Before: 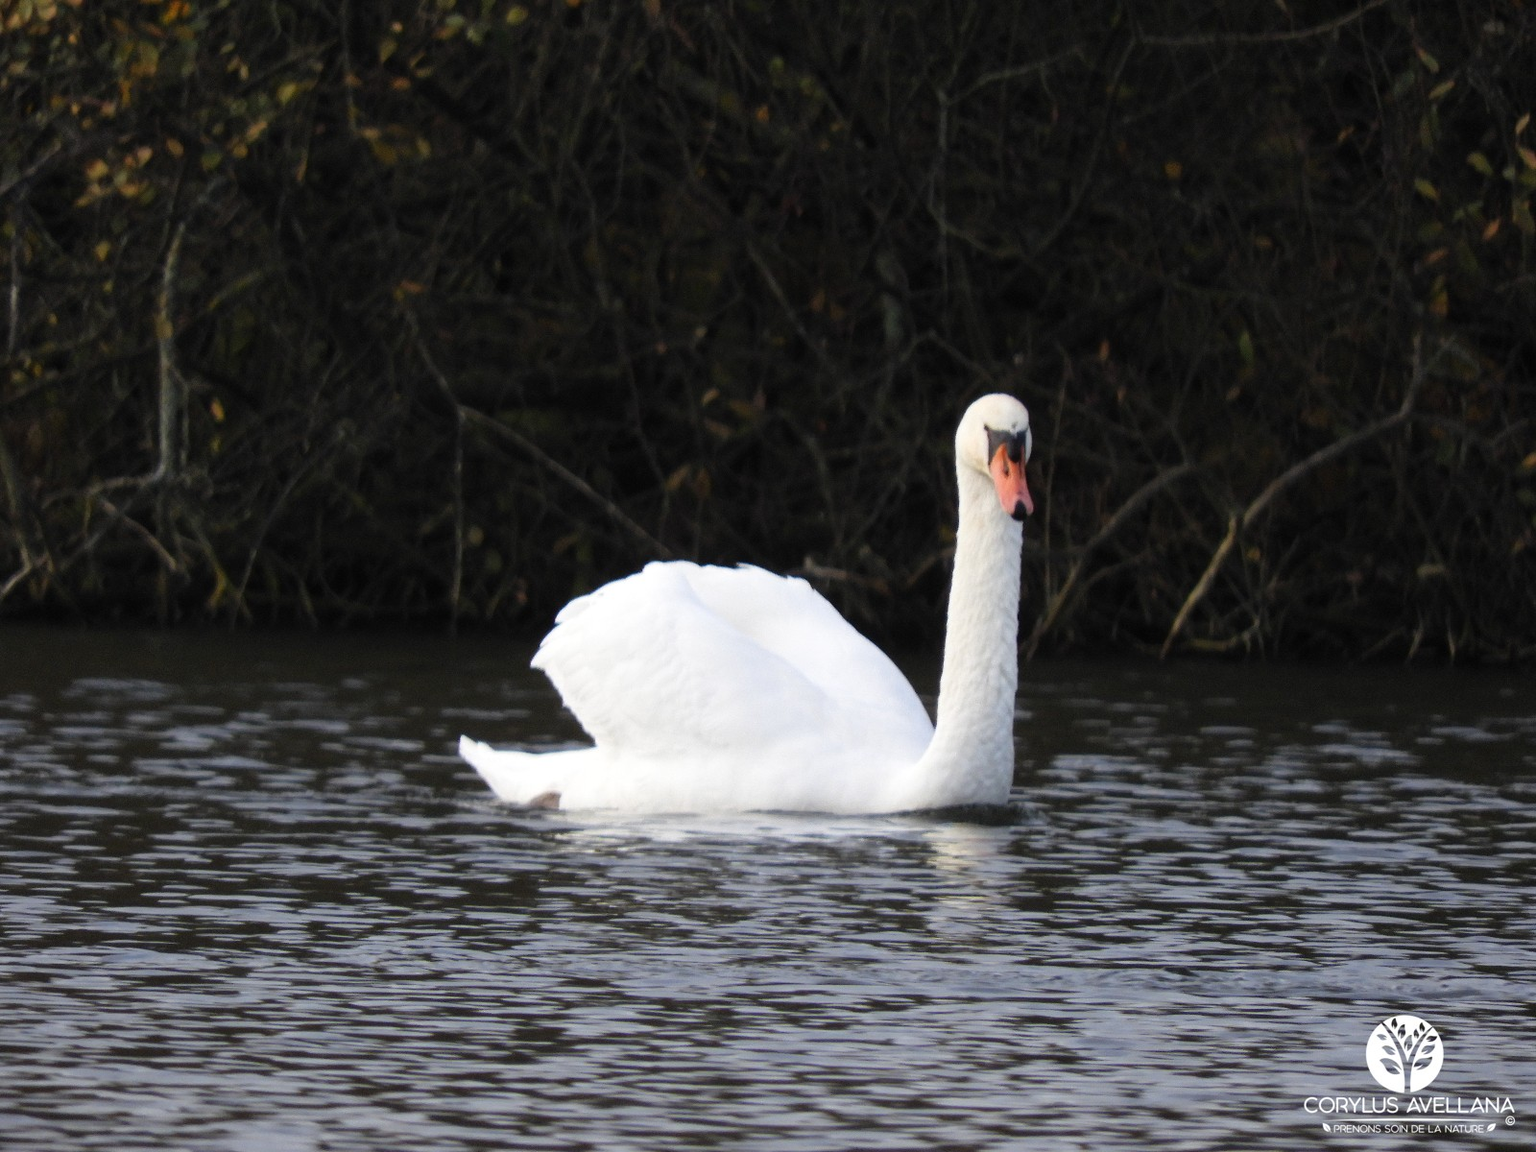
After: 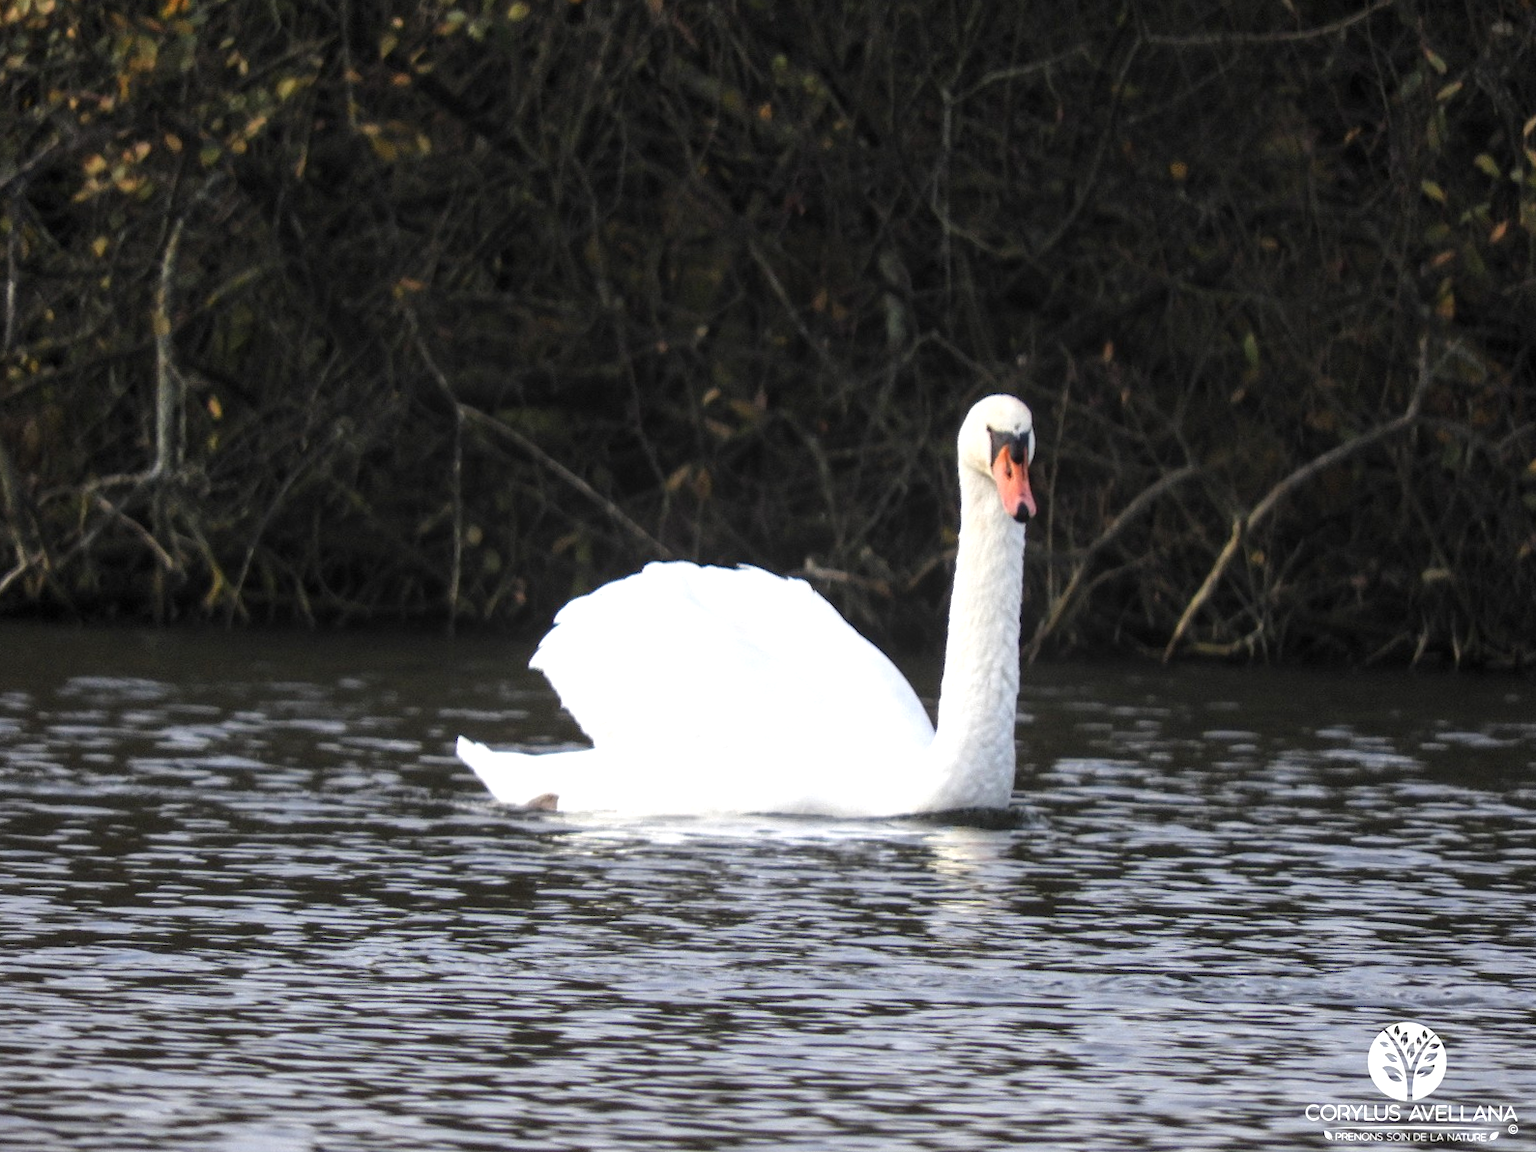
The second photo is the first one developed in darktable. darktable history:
contrast brightness saturation: saturation -0.063
exposure: exposure 0.601 EV, compensate highlight preservation false
local contrast: on, module defaults
crop and rotate: angle -0.283°
